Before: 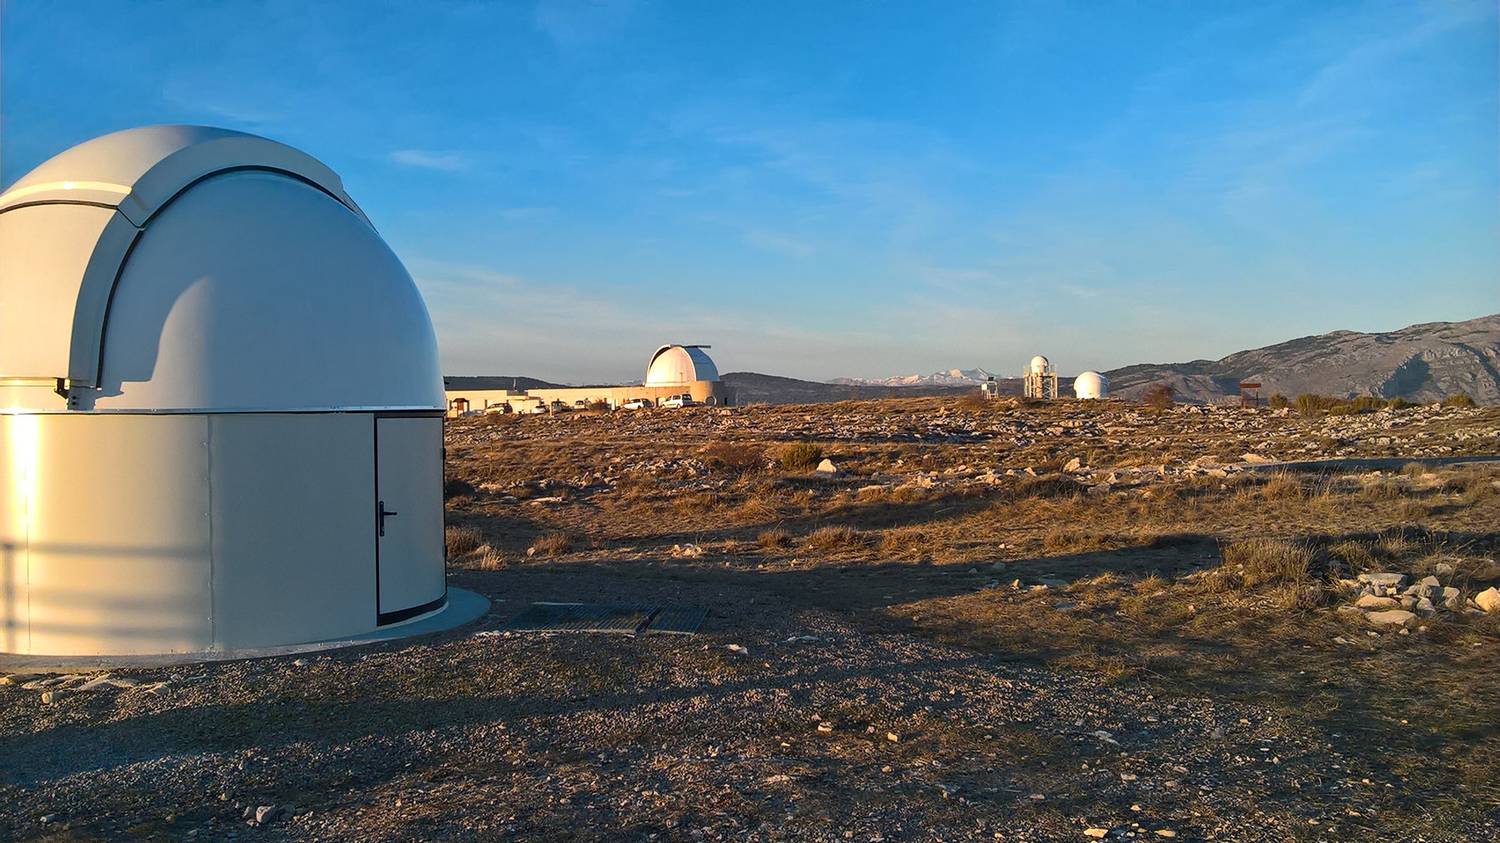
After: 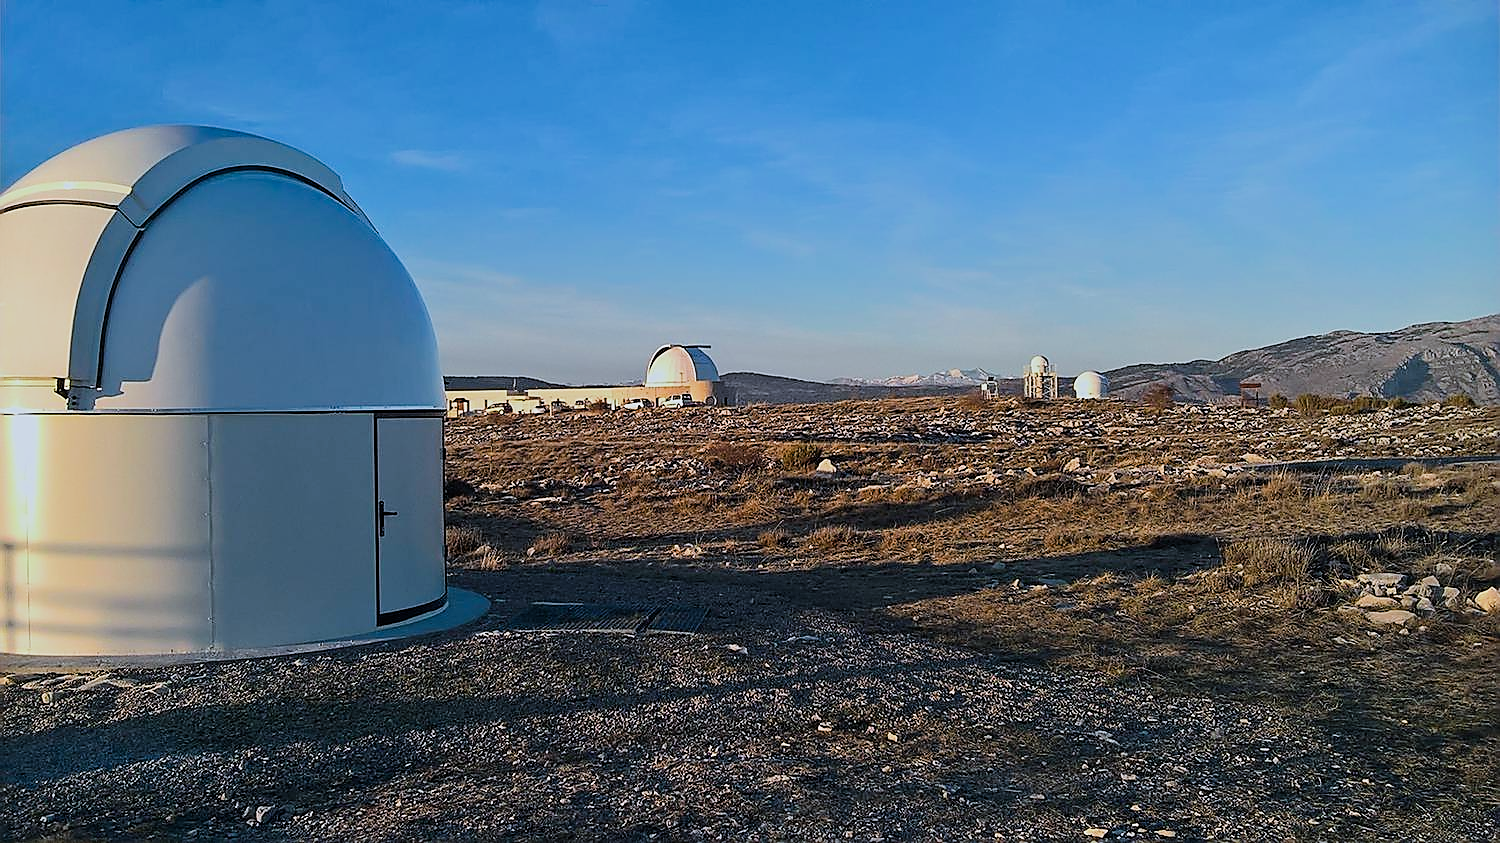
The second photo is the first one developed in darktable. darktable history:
color calibration: x 0.37, y 0.382, temperature 4313.32 K
sharpen: radius 1.4, amount 1.25, threshold 0.7
filmic rgb: hardness 4.17
